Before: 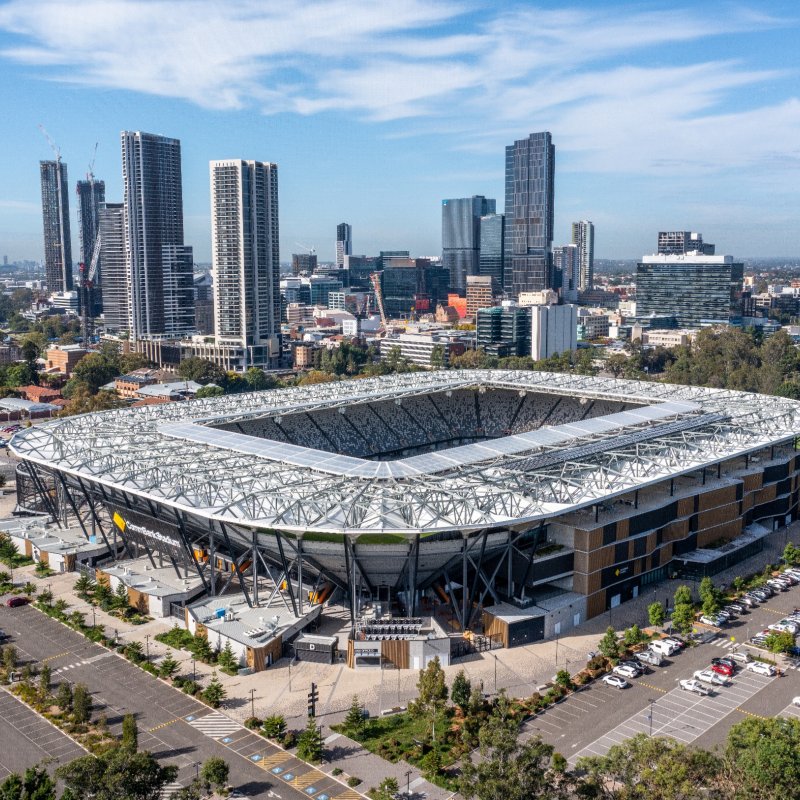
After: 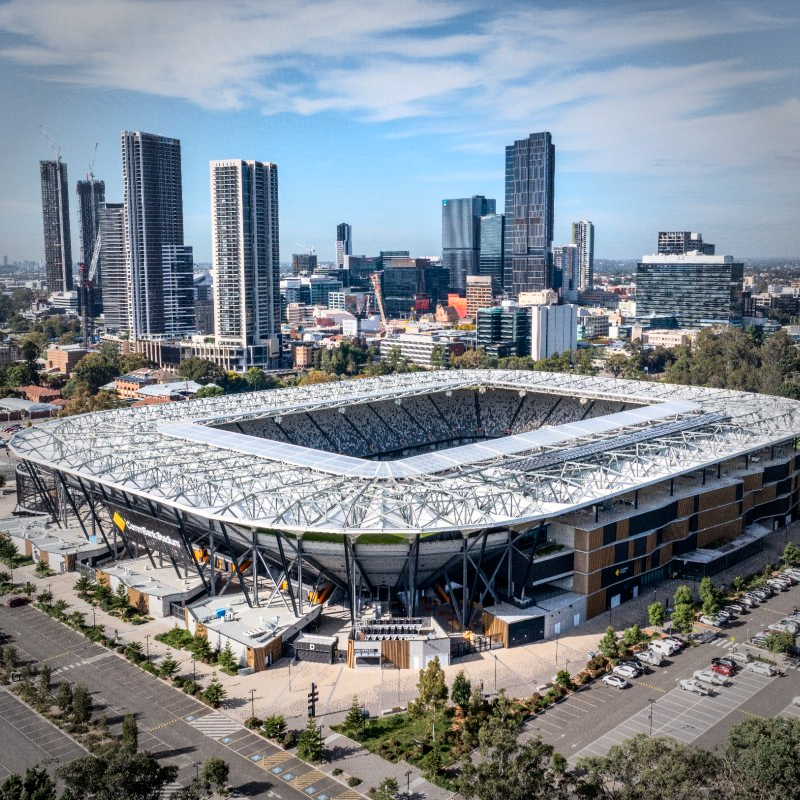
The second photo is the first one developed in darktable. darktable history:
shadows and highlights: soften with gaussian
vignetting: fall-off start 67.13%, width/height ratio 1.011
contrast brightness saturation: contrast 0.128, brightness -0.055, saturation 0.162
tone curve: curves: ch0 [(0, 0) (0.003, 0.004) (0.011, 0.015) (0.025, 0.033) (0.044, 0.059) (0.069, 0.093) (0.1, 0.133) (0.136, 0.182) (0.177, 0.237) (0.224, 0.3) (0.277, 0.369) (0.335, 0.437) (0.399, 0.511) (0.468, 0.584) (0.543, 0.656) (0.623, 0.729) (0.709, 0.8) (0.801, 0.872) (0.898, 0.935) (1, 1)], color space Lab, independent channels, preserve colors none
